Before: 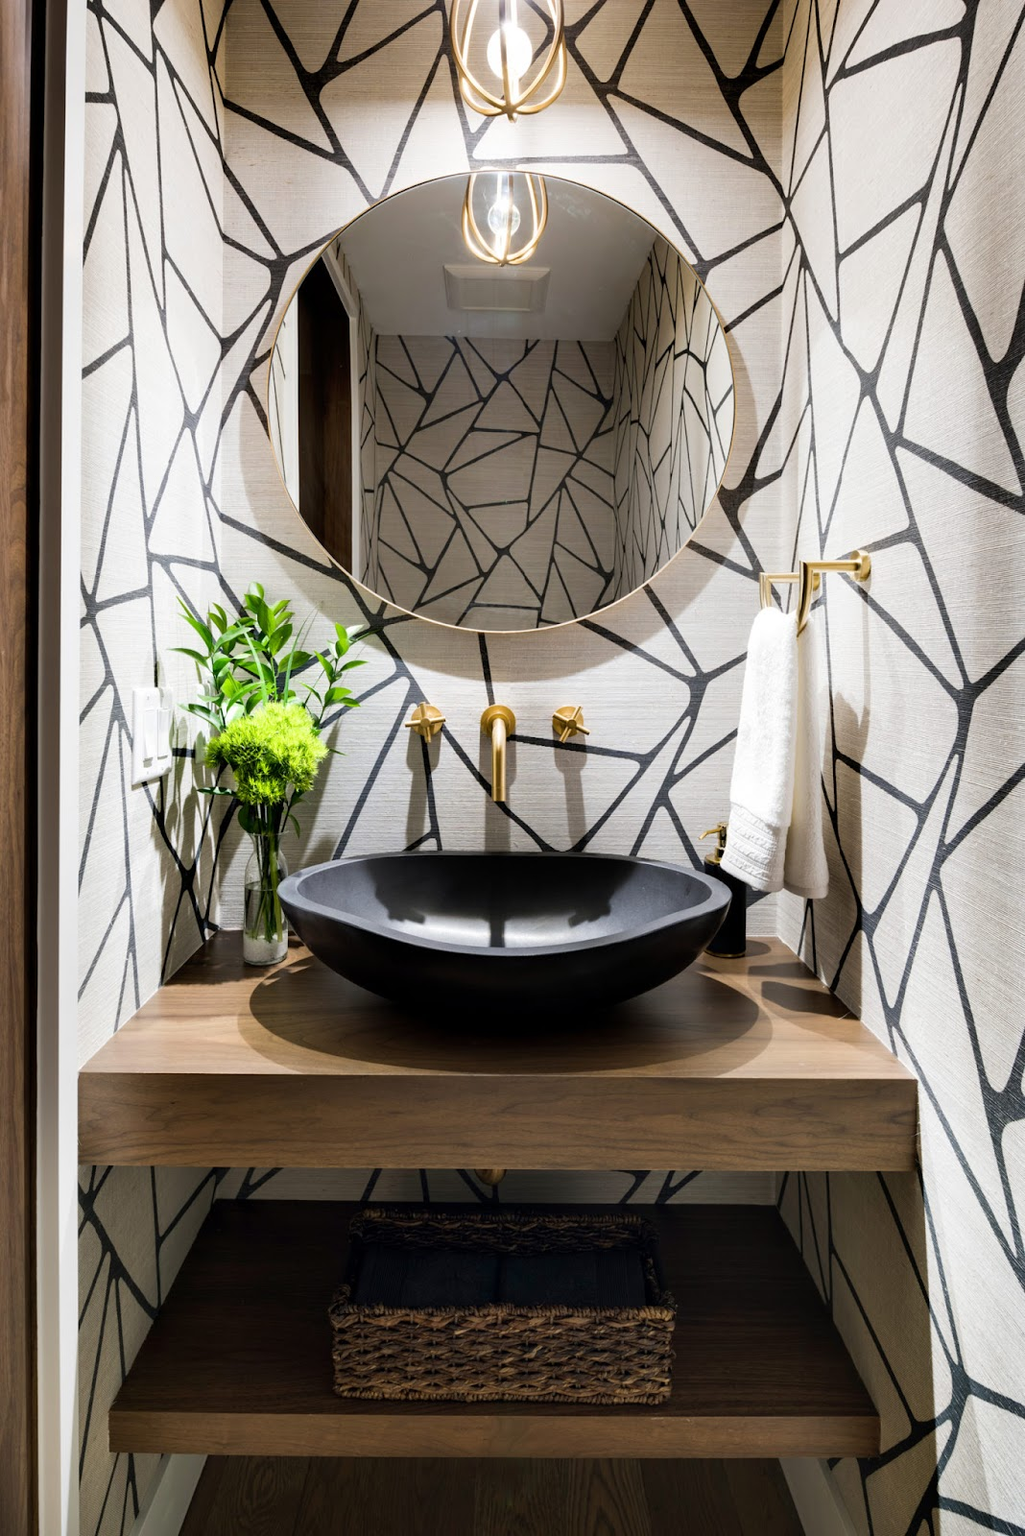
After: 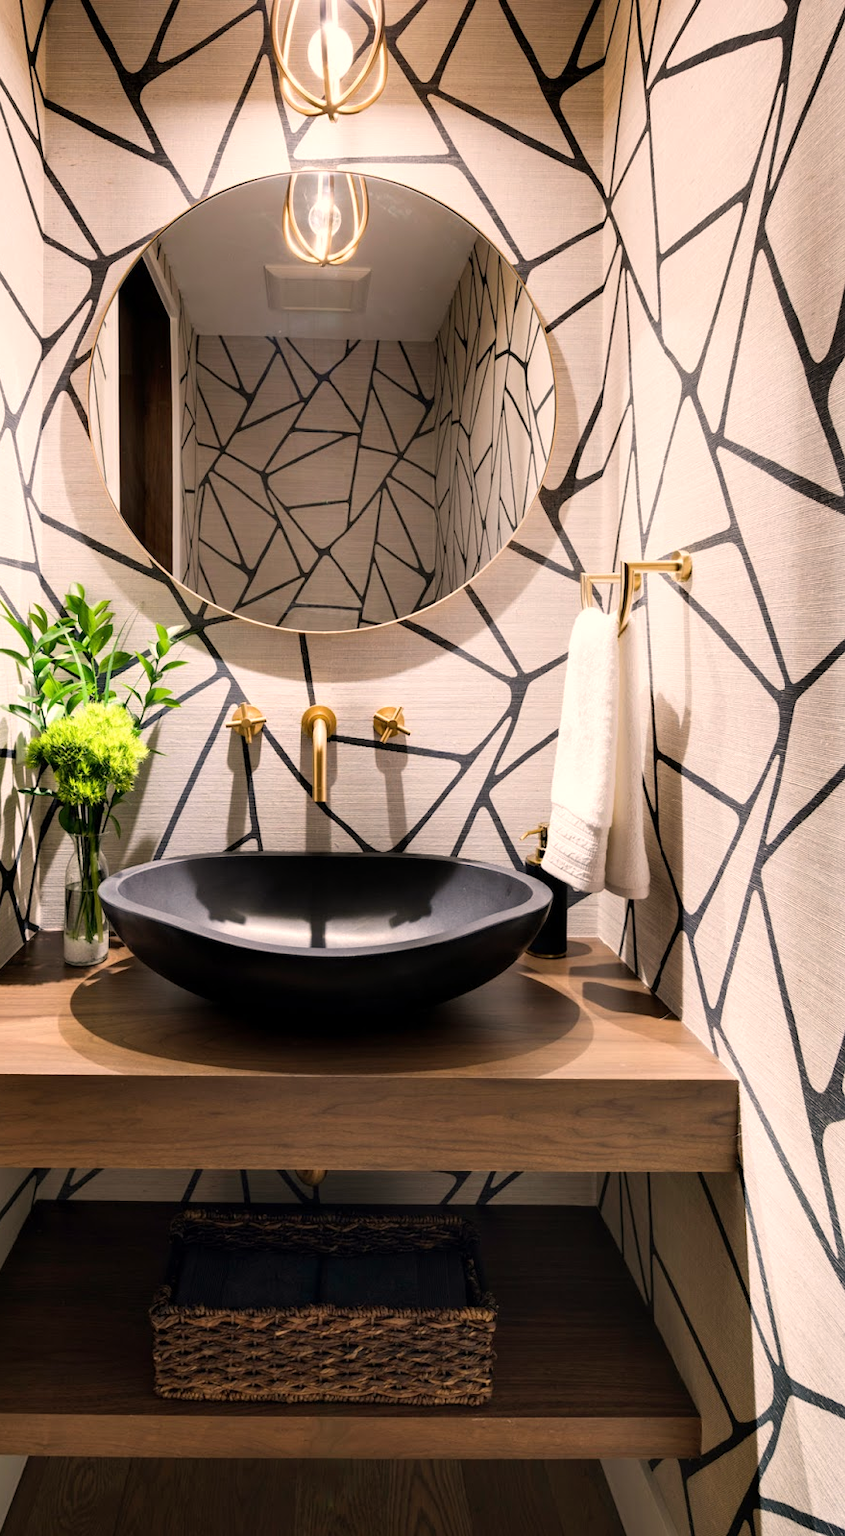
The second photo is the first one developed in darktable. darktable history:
white balance: red 1.127, blue 0.943
crop: left 17.582%, bottom 0.031%
